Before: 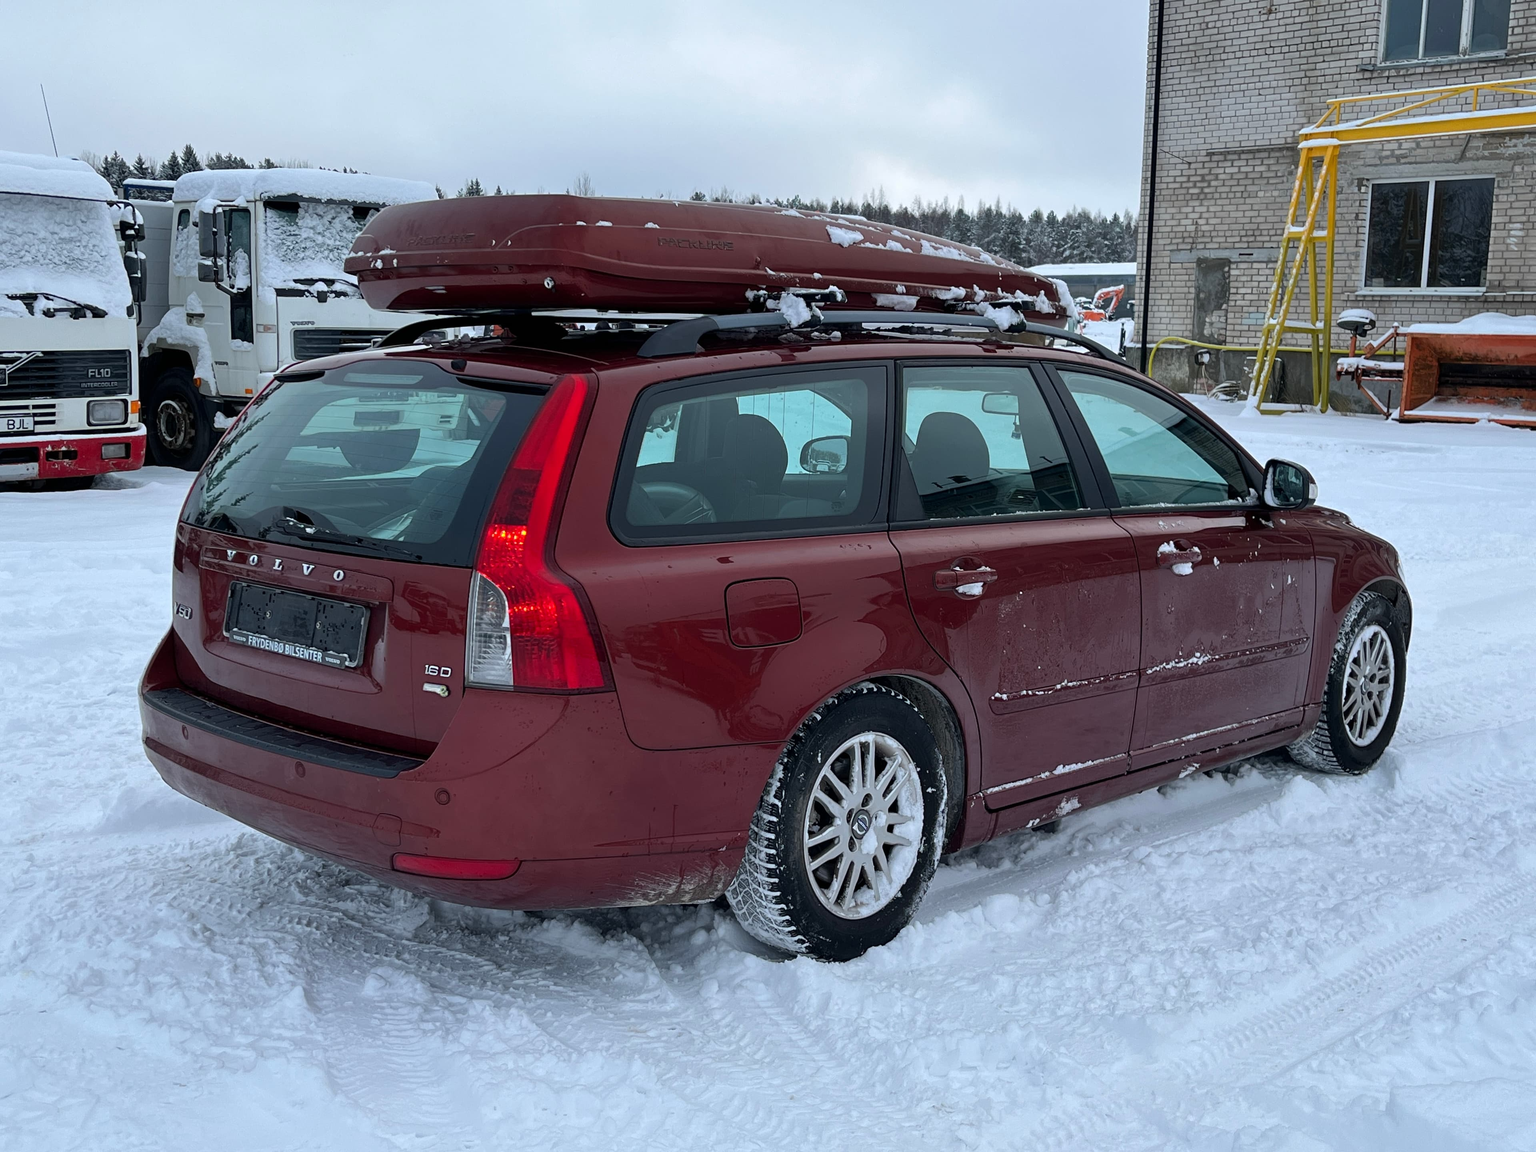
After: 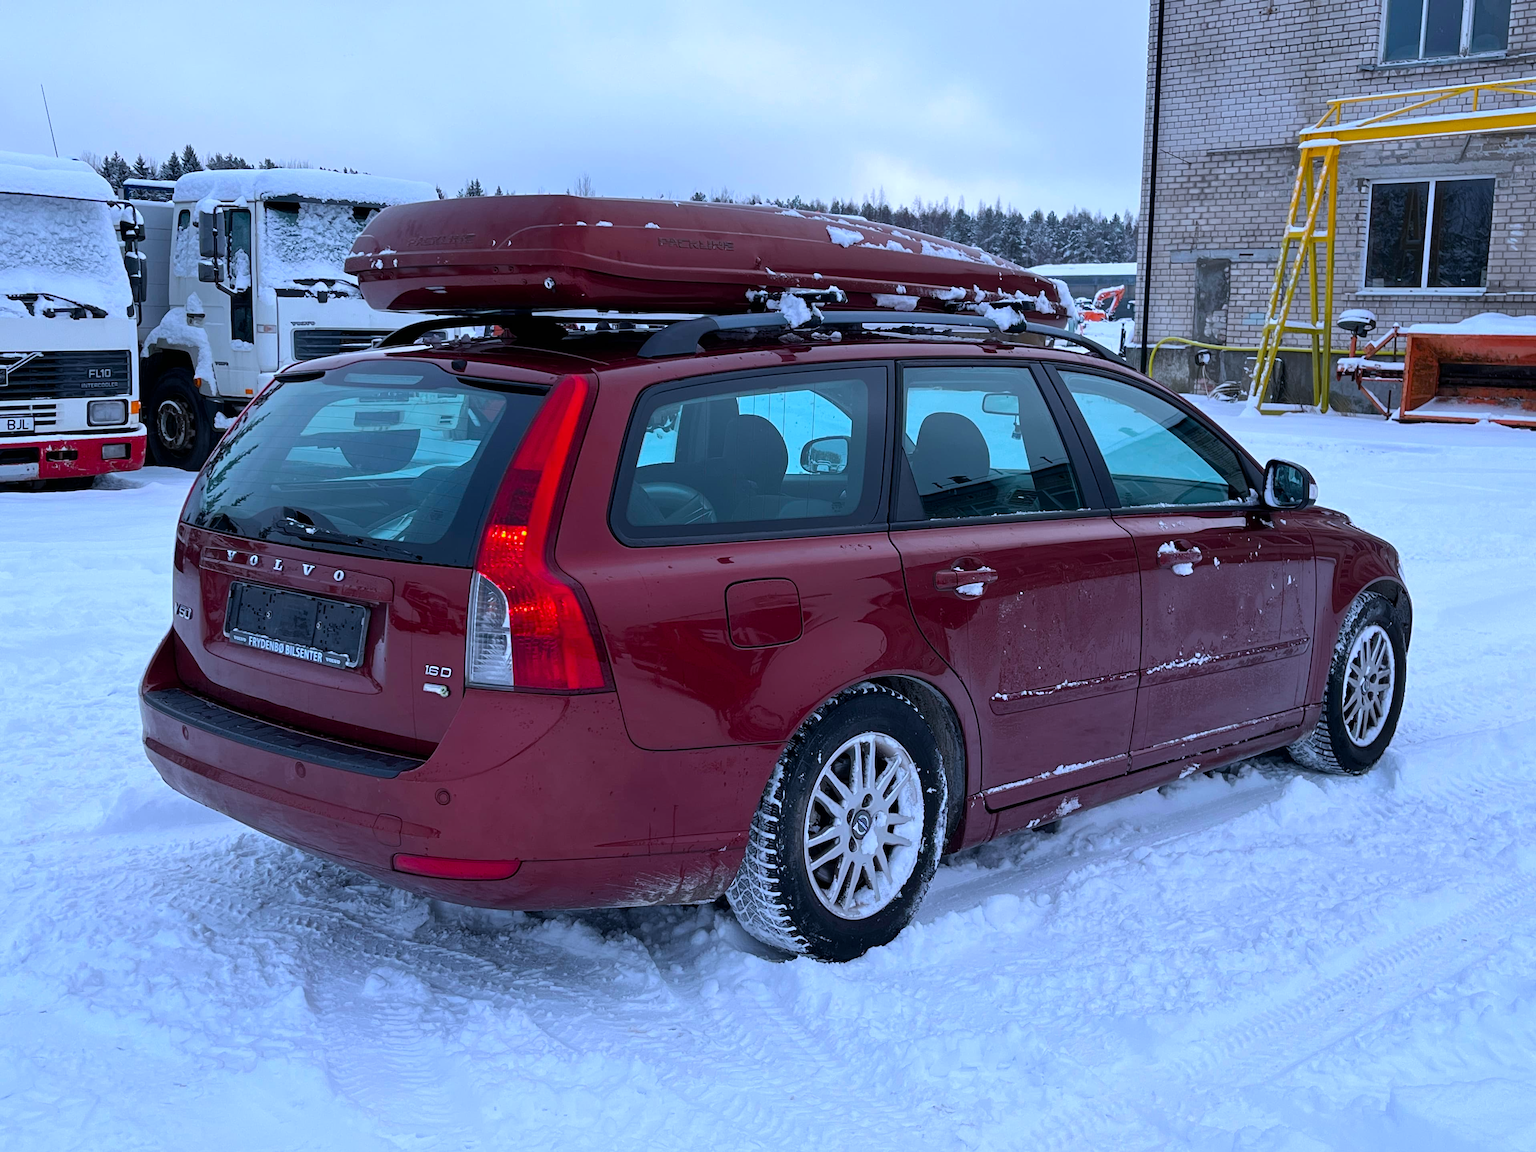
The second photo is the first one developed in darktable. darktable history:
color calibration: illuminant custom, x 0.373, y 0.388, temperature 4269.97 K
color balance rgb: perceptual saturation grading › global saturation 30%
